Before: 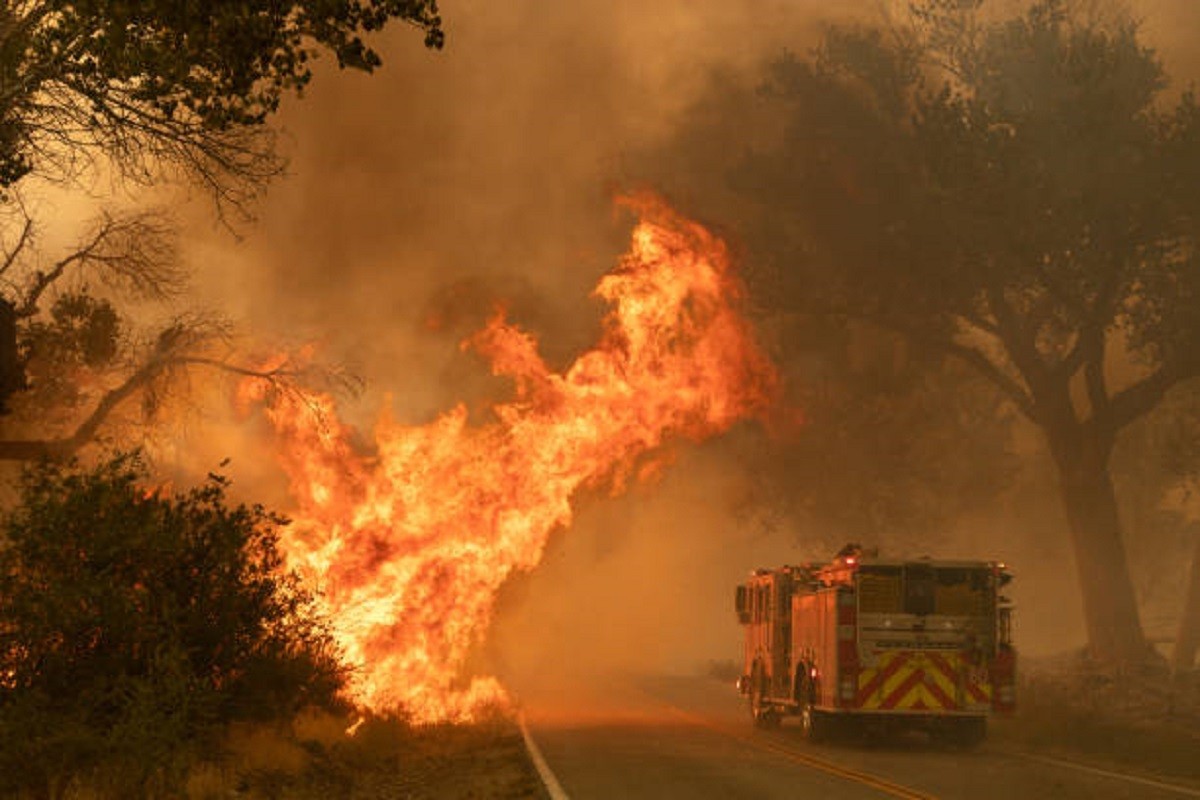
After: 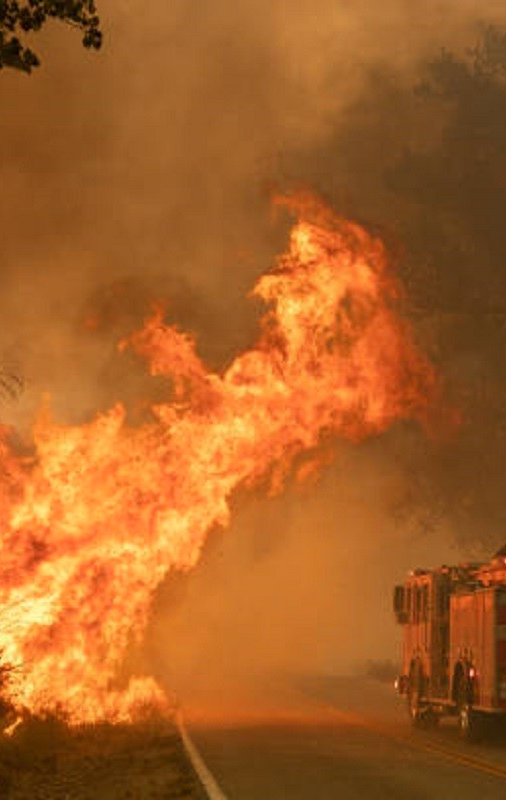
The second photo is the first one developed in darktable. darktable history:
shadows and highlights: shadows -24.28, highlights 49.77, soften with gaussian
crop: left 28.583%, right 29.231%
